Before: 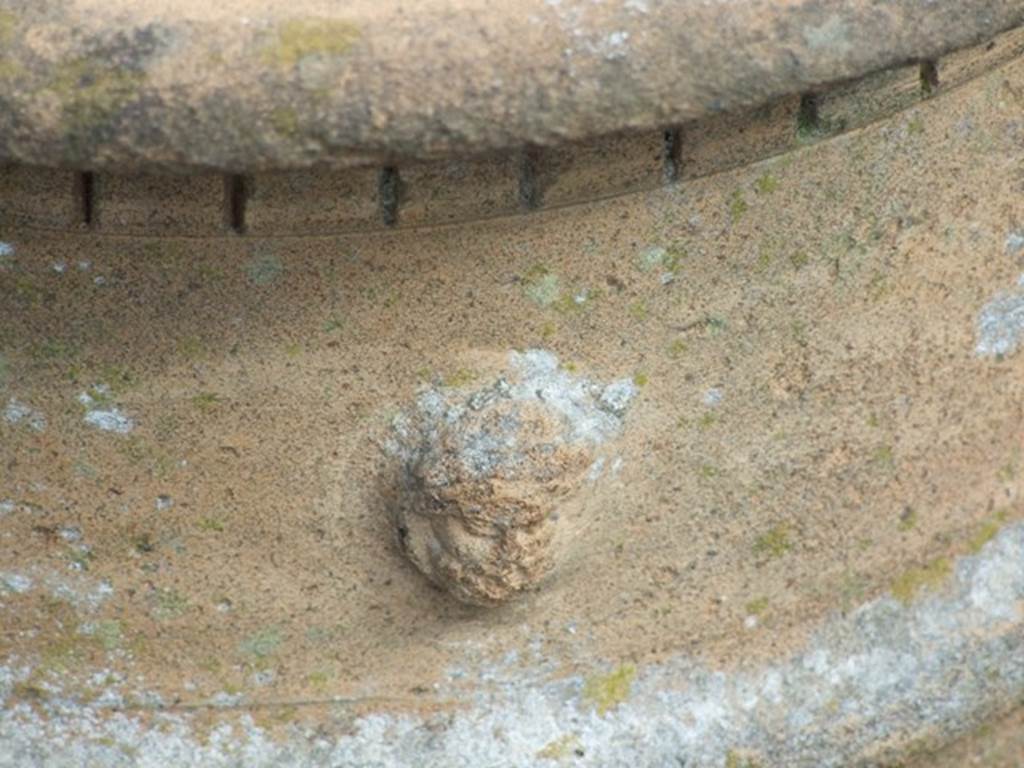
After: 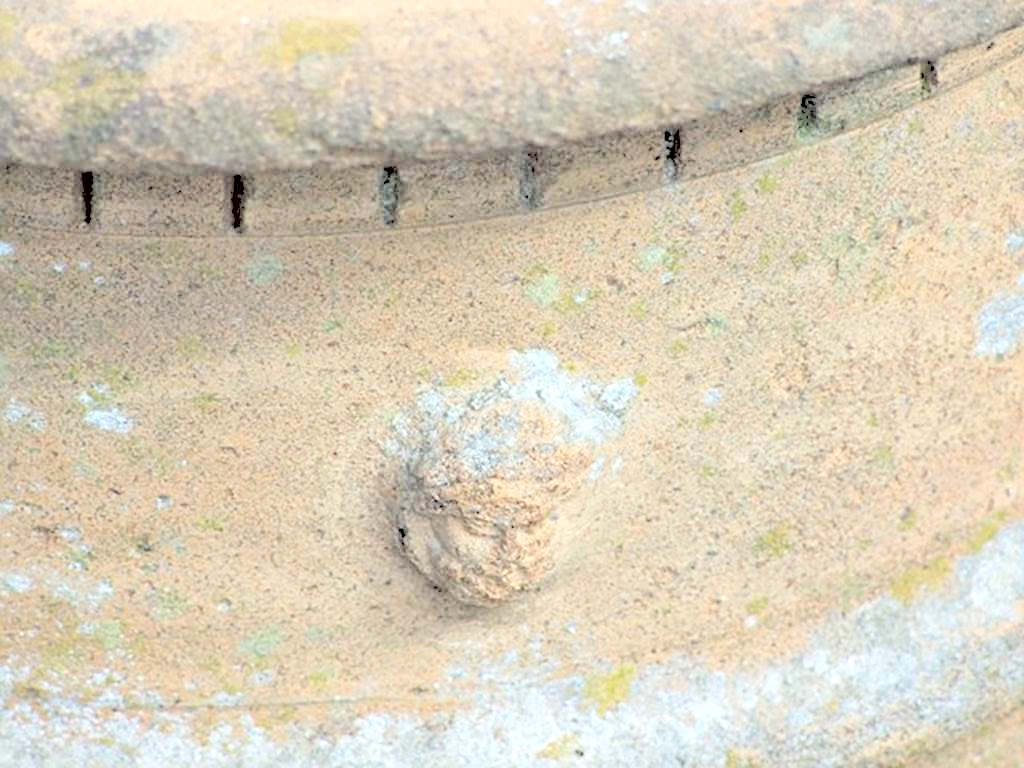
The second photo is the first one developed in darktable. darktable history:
contrast brightness saturation: brightness 0.982
sharpen: on, module defaults
contrast equalizer: octaves 7, y [[0.6 ×6], [0.55 ×6], [0 ×6], [0 ×6], [0 ×6]]
